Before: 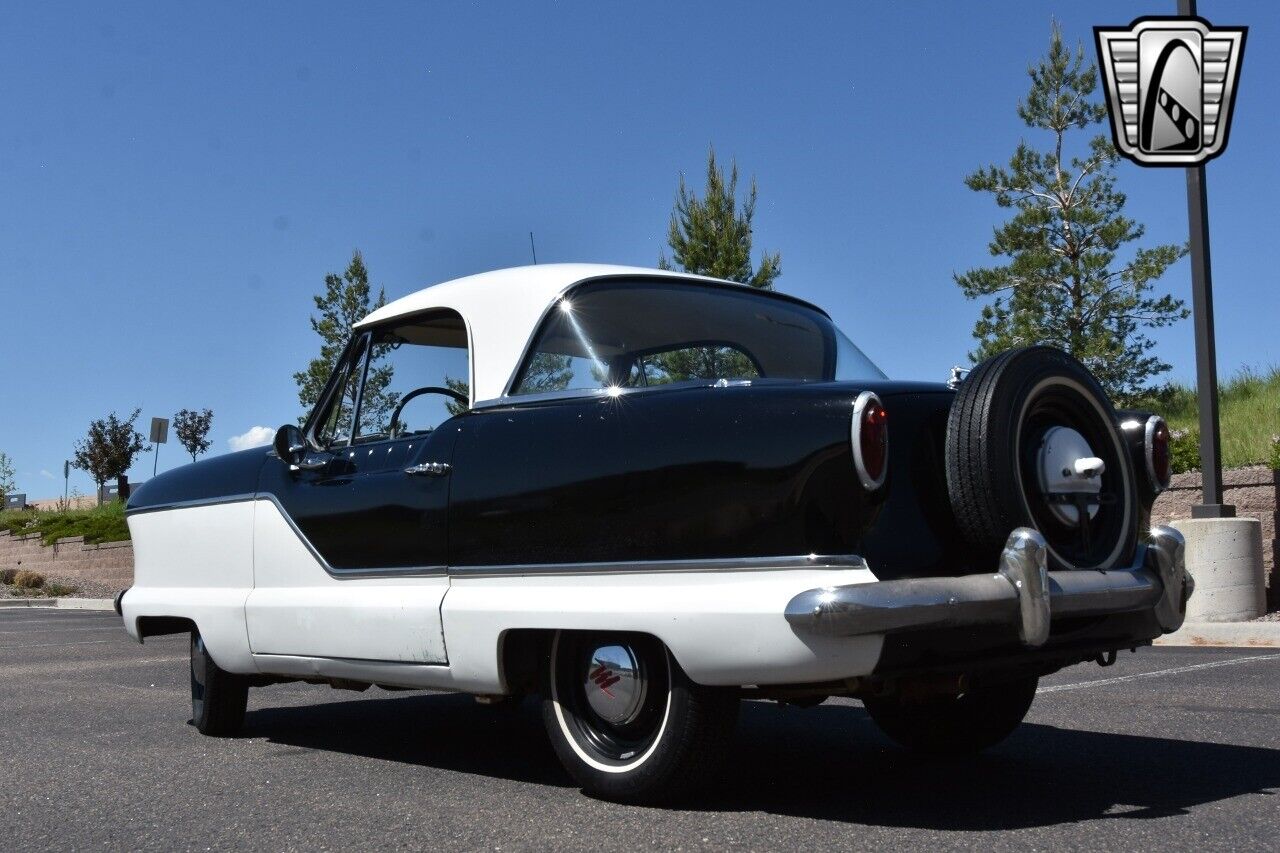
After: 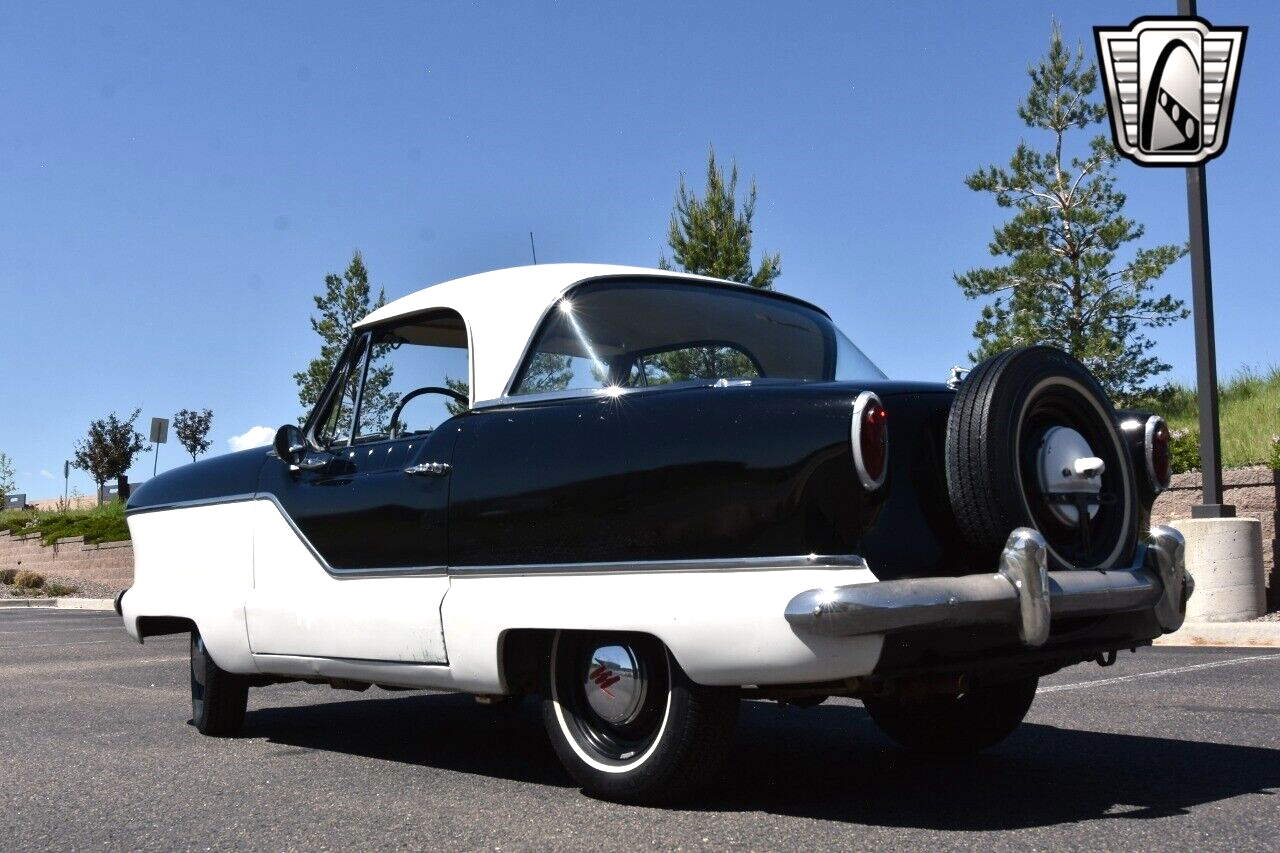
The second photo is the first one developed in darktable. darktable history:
exposure: black level correction 0, exposure 0.3 EV, compensate exposure bias true, compensate highlight preservation false
color balance rgb: highlights gain › chroma 1.059%, highlights gain › hue 60.11°, linear chroma grading › shadows -2.412%, linear chroma grading › highlights -14.669%, linear chroma grading › global chroma -9.657%, linear chroma grading › mid-tones -10.402%, perceptual saturation grading › global saturation 30.346%, perceptual brilliance grading › highlights 6.06%, perceptual brilliance grading › mid-tones 16.169%, perceptual brilliance grading › shadows -5.391%
